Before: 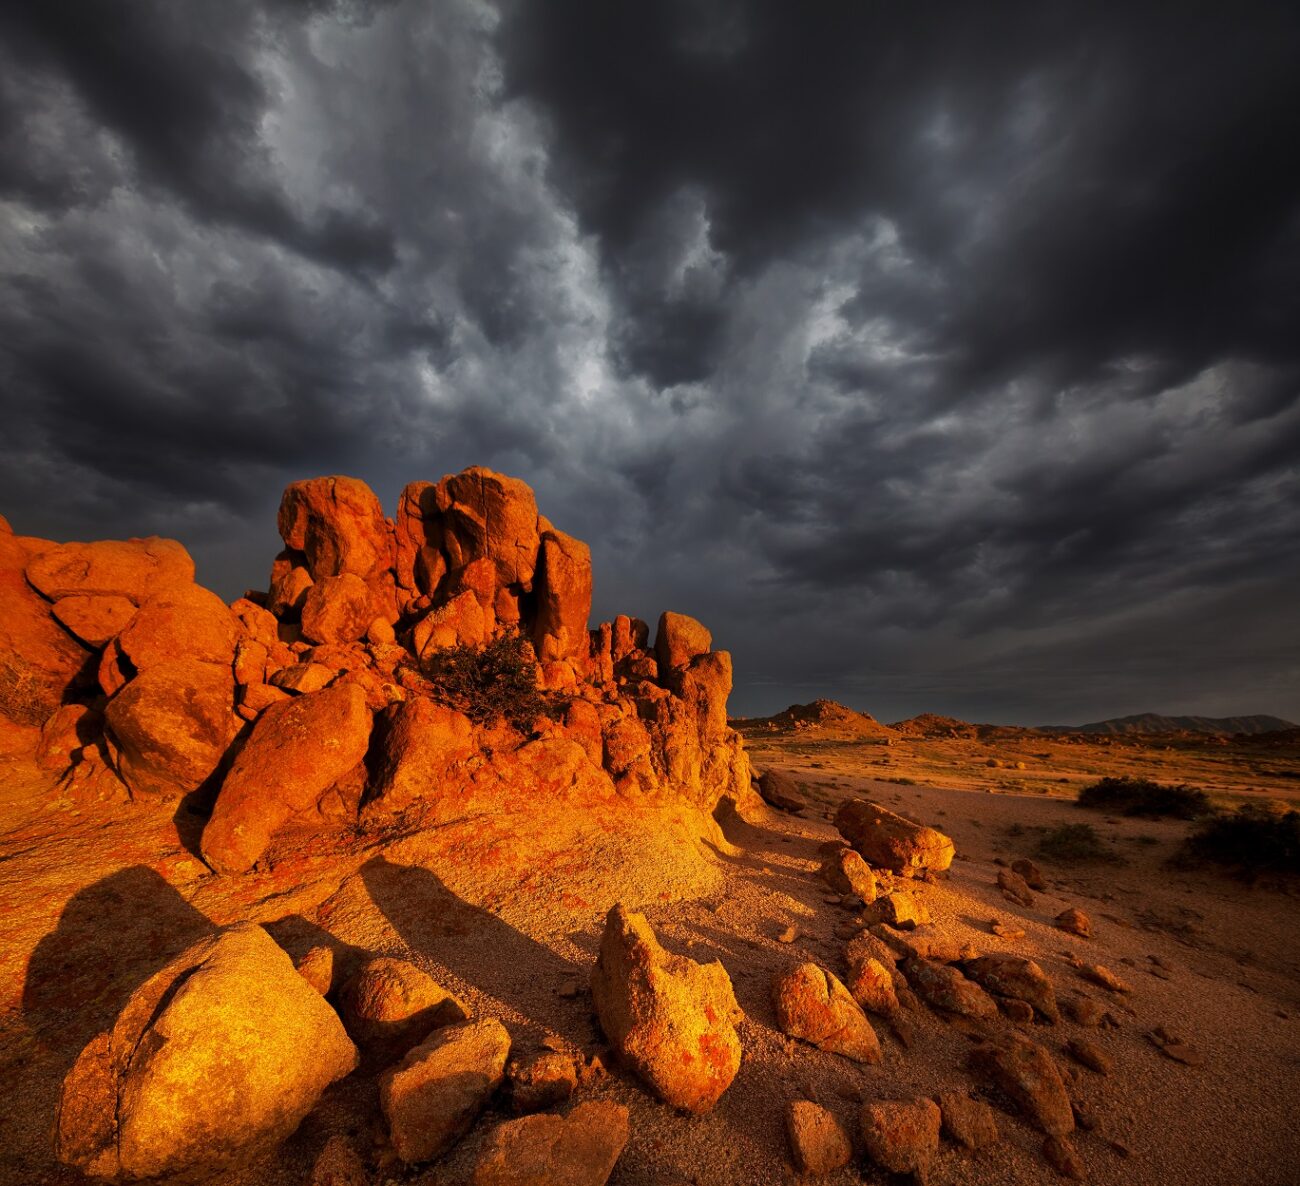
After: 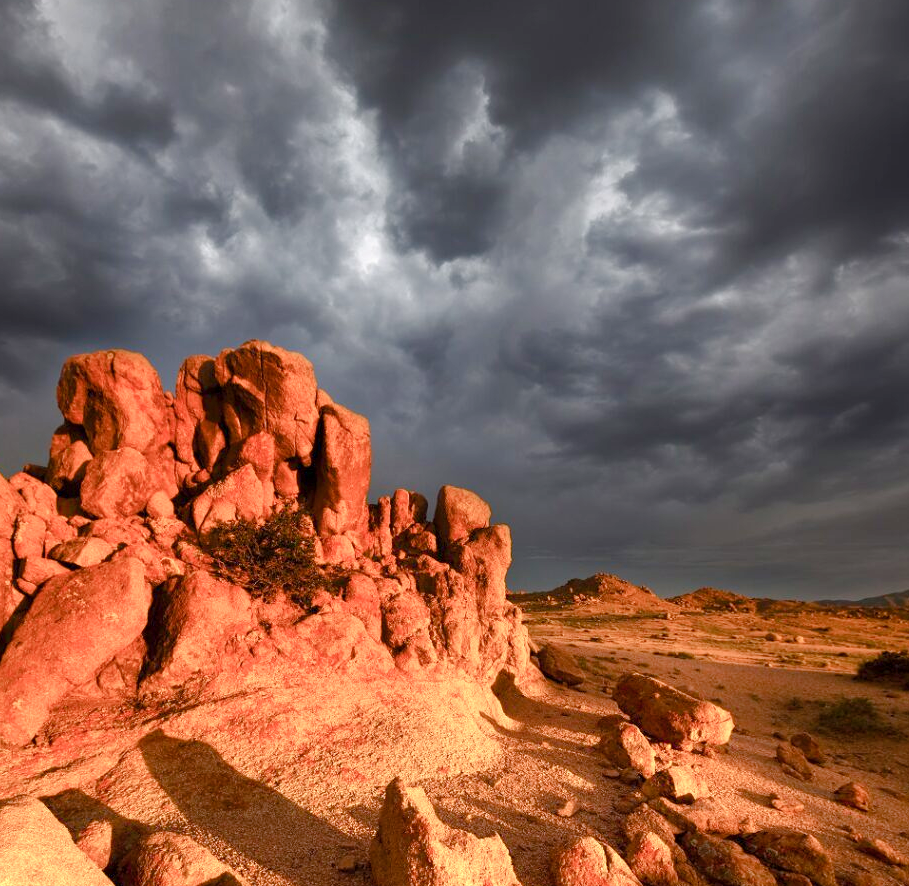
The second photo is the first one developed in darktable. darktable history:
color balance rgb: shadows lift › chroma 1%, shadows lift › hue 113°, highlights gain › chroma 0.2%, highlights gain › hue 333°, perceptual saturation grading › global saturation 20%, perceptual saturation grading › highlights -50%, perceptual saturation grading › shadows 25%, contrast -10%
crop and rotate: left 17.046%, top 10.659%, right 12.989%, bottom 14.553%
contrast brightness saturation: saturation -0.1
exposure: exposure 1 EV, compensate highlight preservation false
